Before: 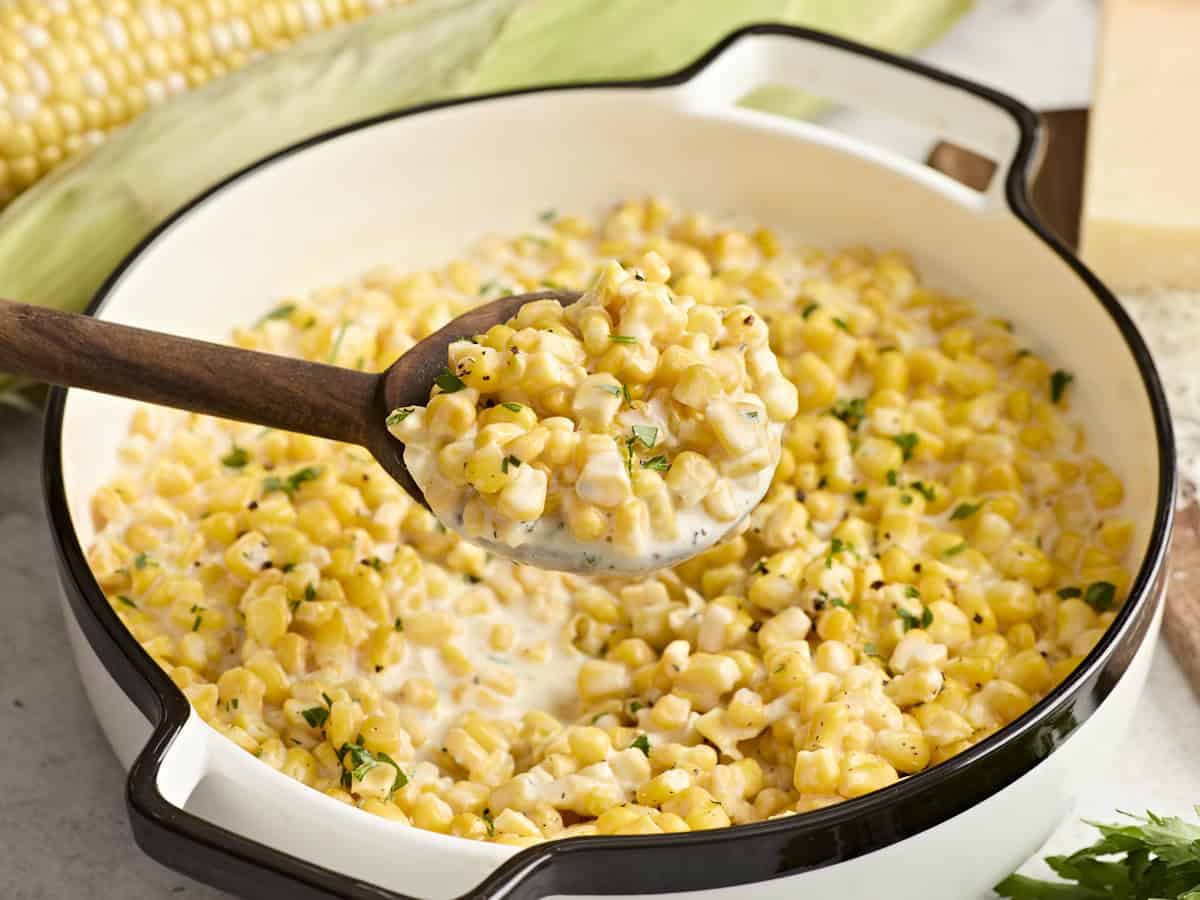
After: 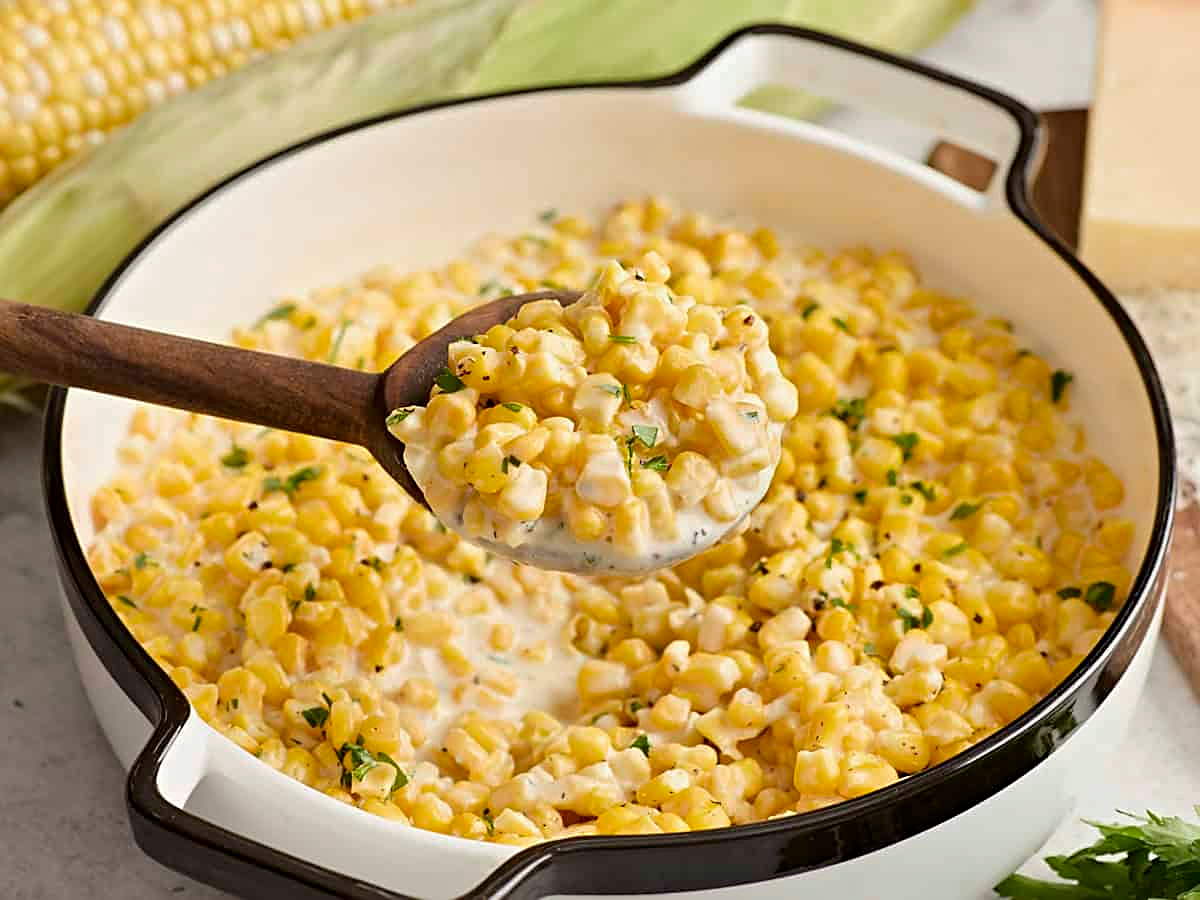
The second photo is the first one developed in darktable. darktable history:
shadows and highlights: shadows -20.32, white point adjustment -1.89, highlights -35.22
sharpen: on, module defaults
